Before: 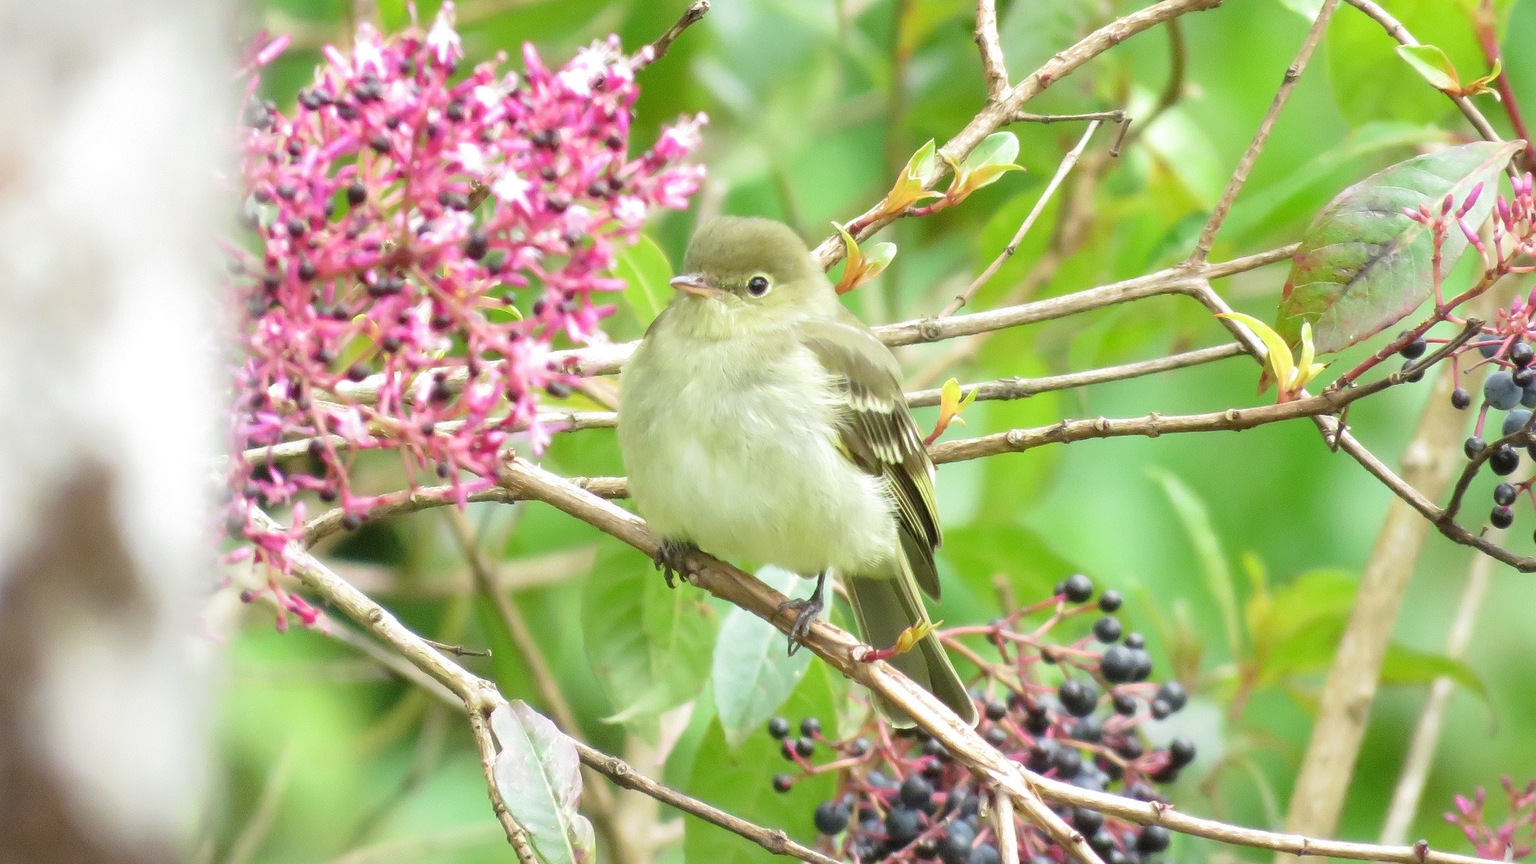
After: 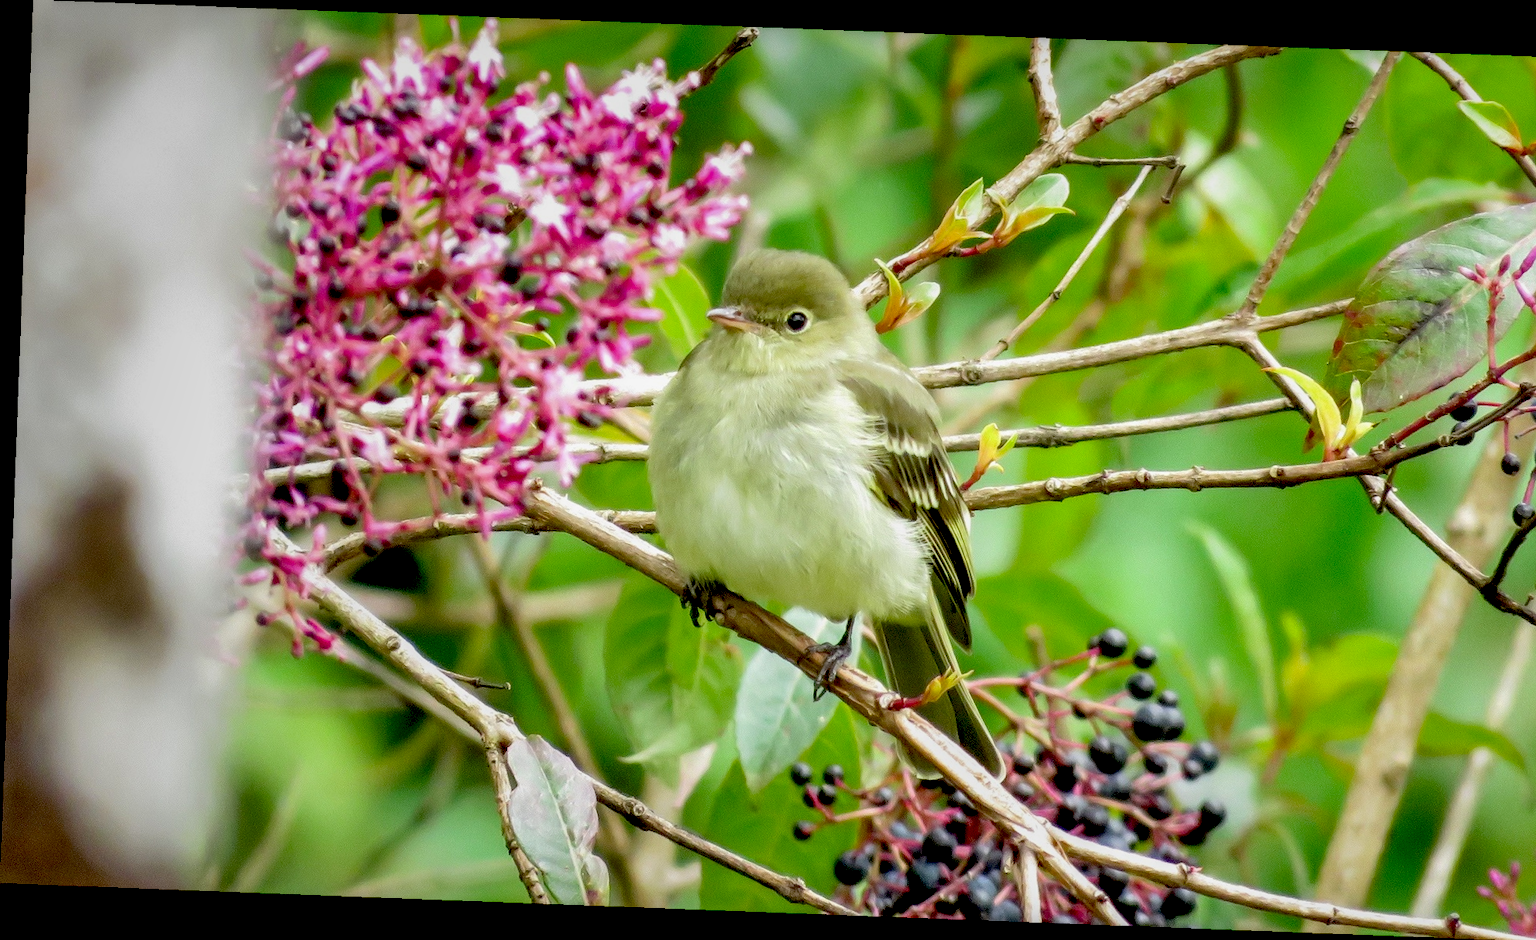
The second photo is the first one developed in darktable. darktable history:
exposure: black level correction 0.056, compensate highlight preservation false
crop: right 4.126%, bottom 0.031%
rotate and perspective: rotation 2.17°, automatic cropping off
local contrast: on, module defaults
